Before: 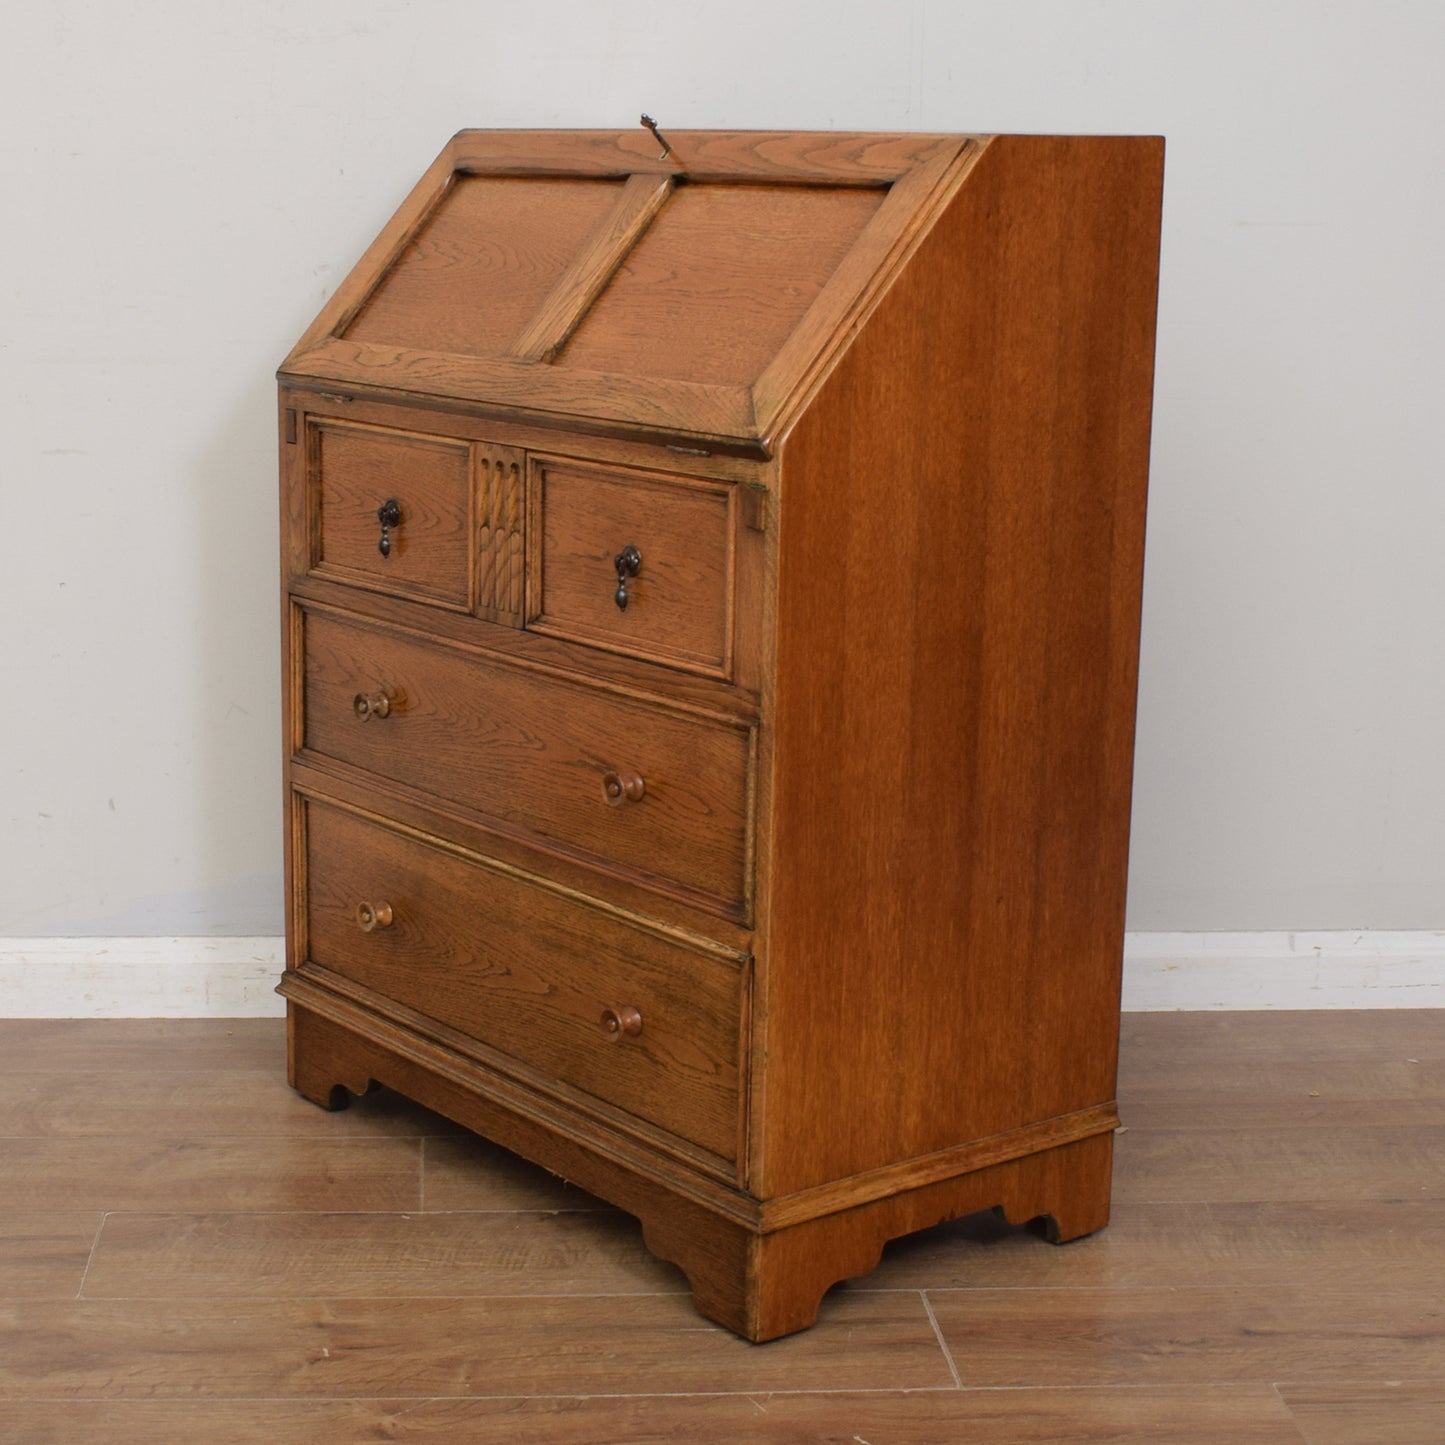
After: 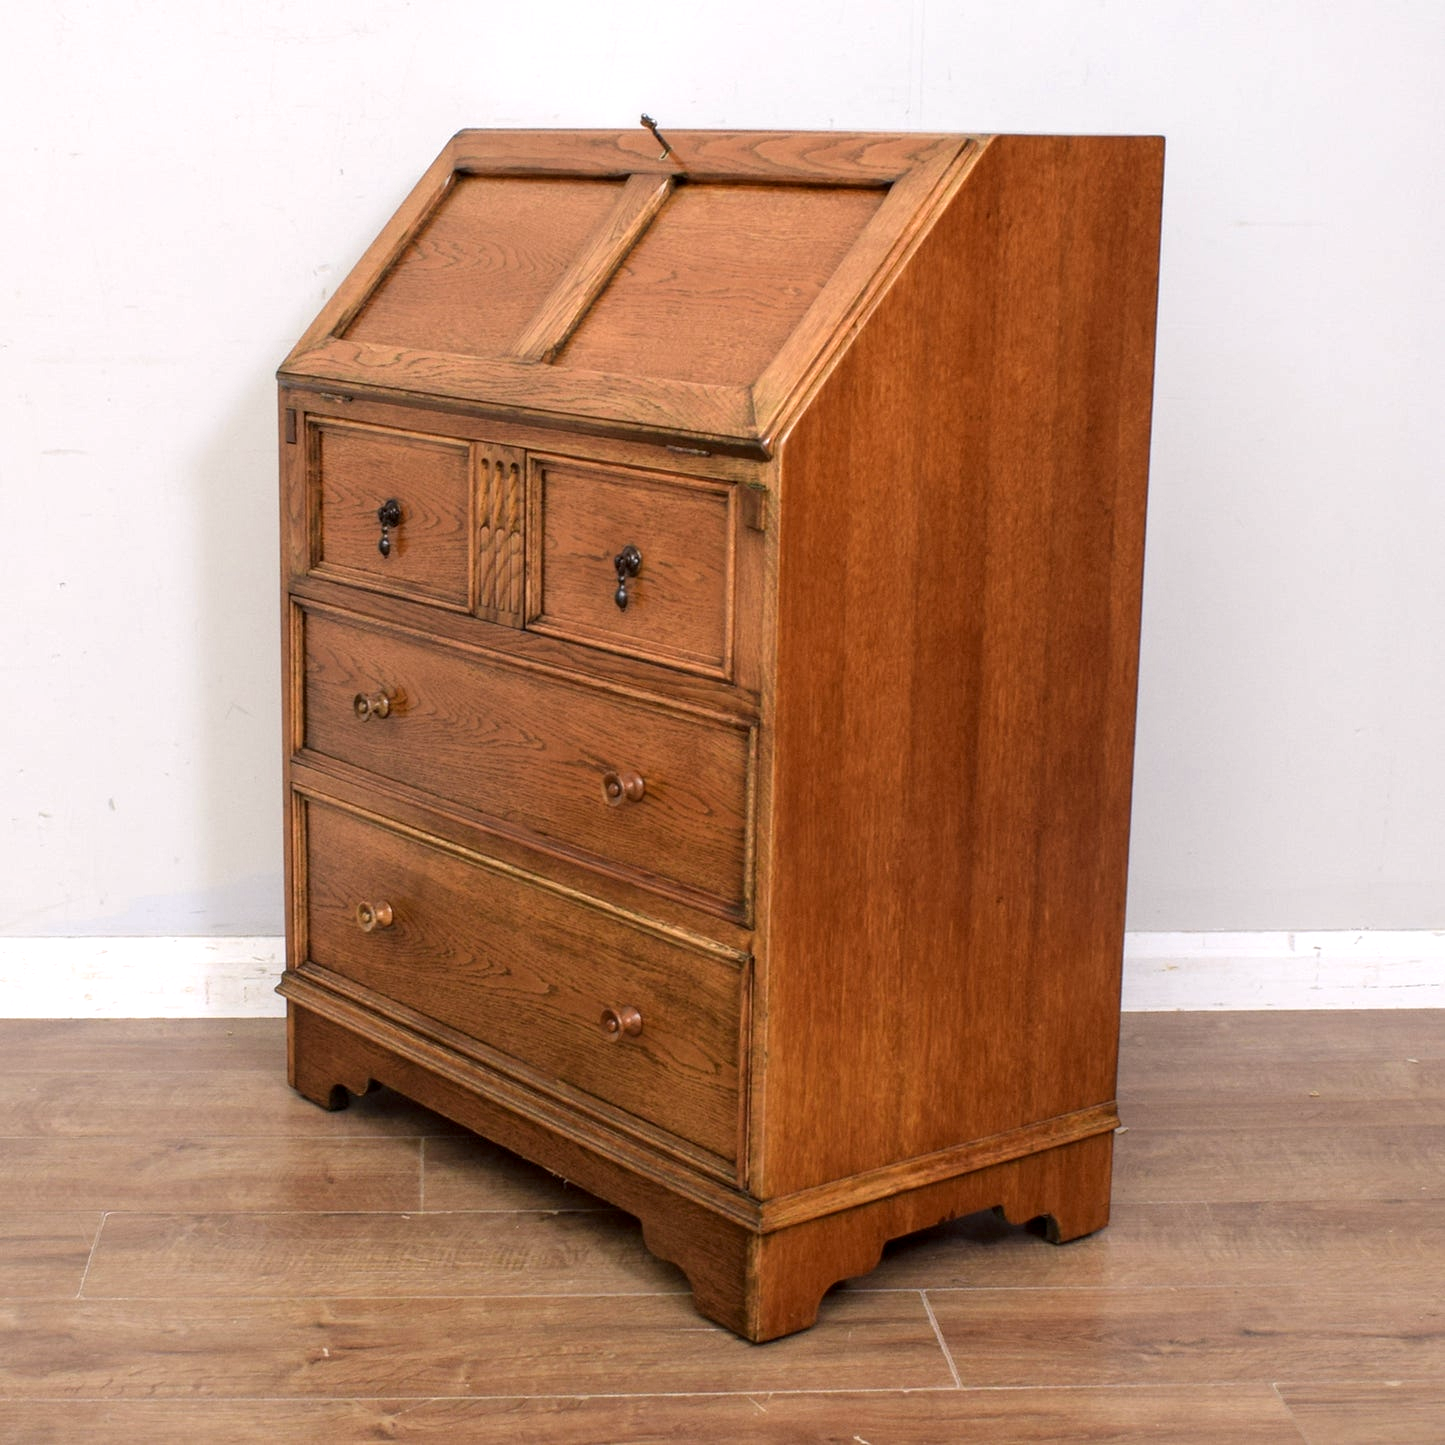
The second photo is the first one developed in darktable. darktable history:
exposure: exposure 0.558 EV, compensate highlight preservation false
local contrast: detail 130%
color calibration: illuminant custom, x 0.347, y 0.364, temperature 4964.12 K
